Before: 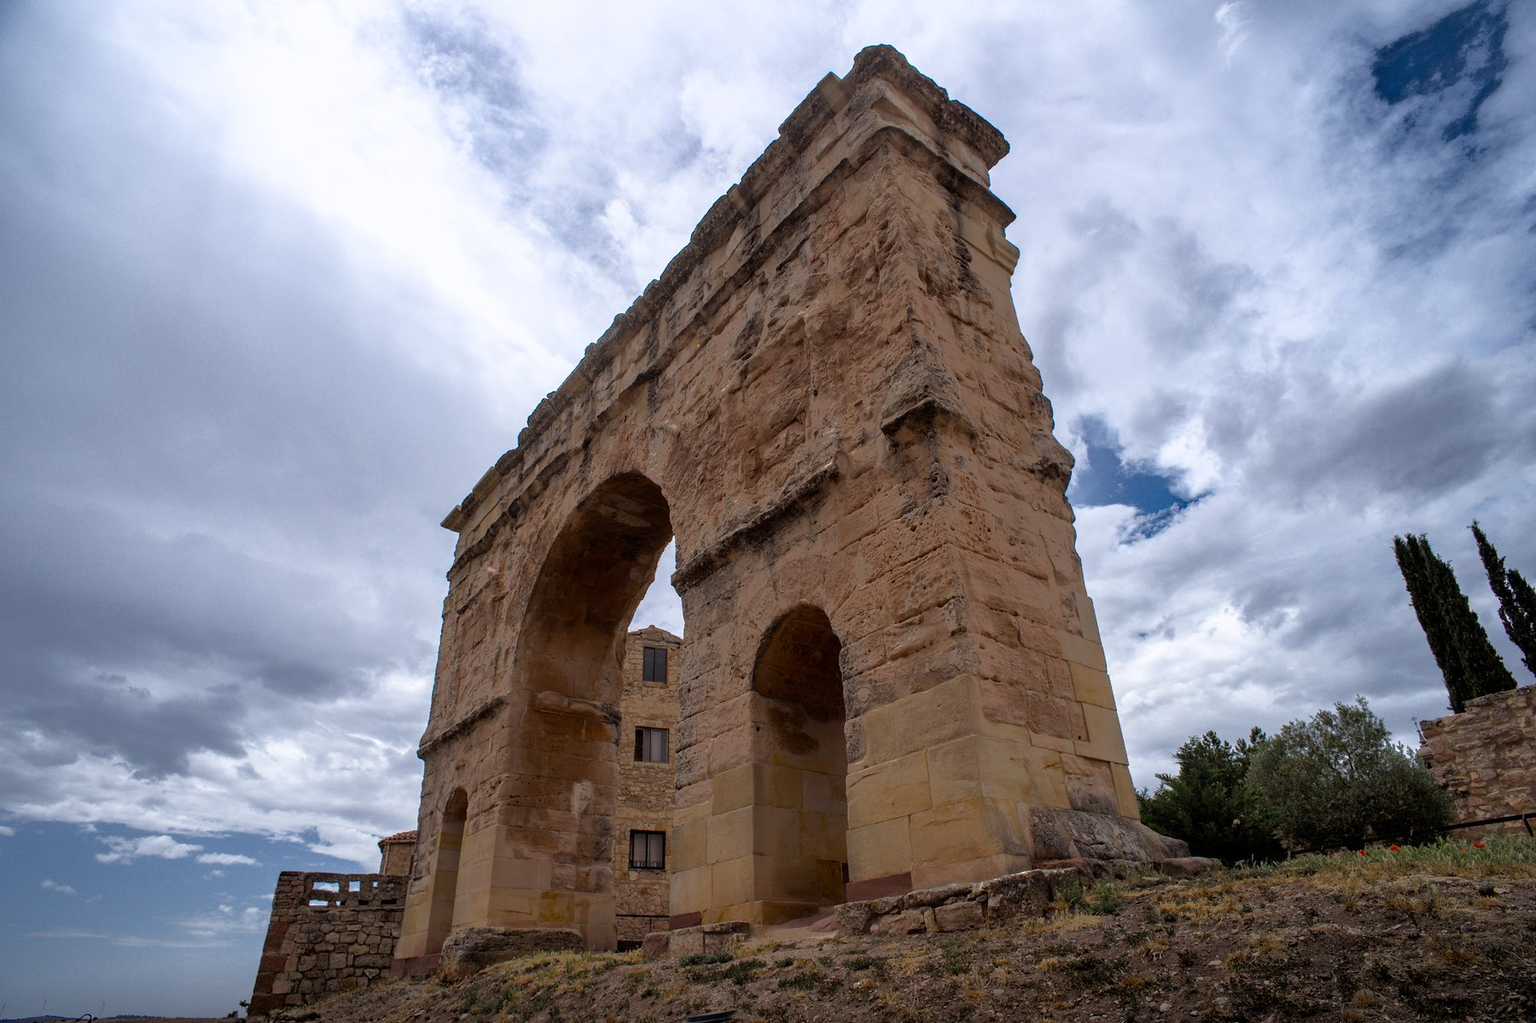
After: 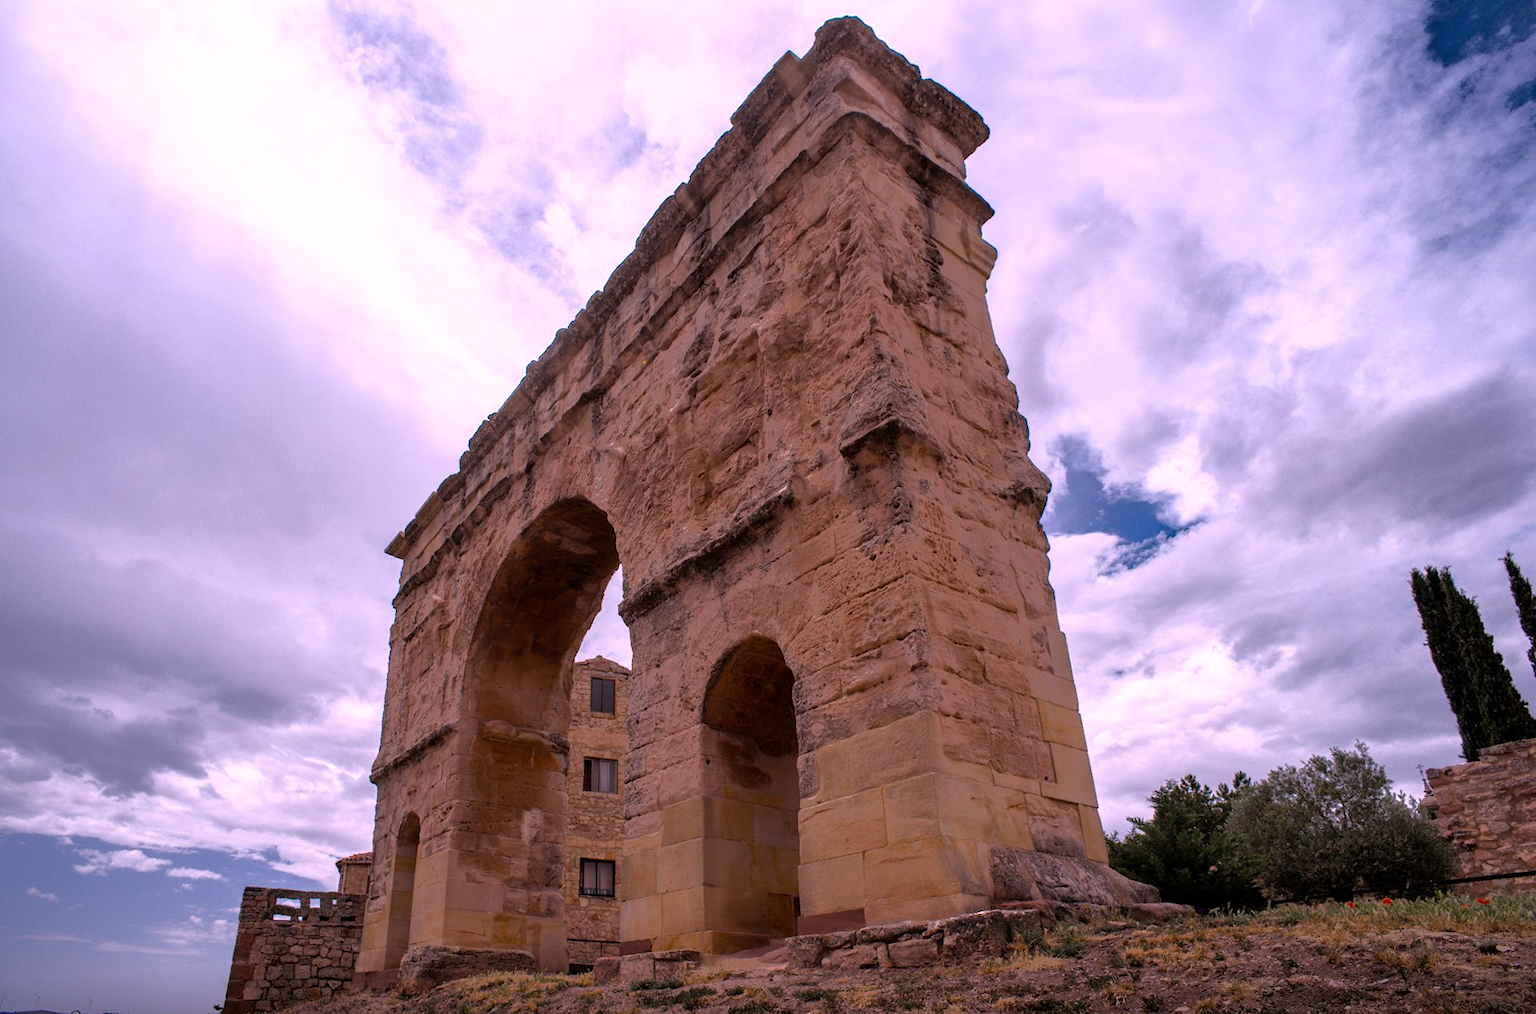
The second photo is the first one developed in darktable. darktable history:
rotate and perspective: rotation 0.062°, lens shift (vertical) 0.115, lens shift (horizontal) -0.133, crop left 0.047, crop right 0.94, crop top 0.061, crop bottom 0.94
white balance: red 1.188, blue 1.11
